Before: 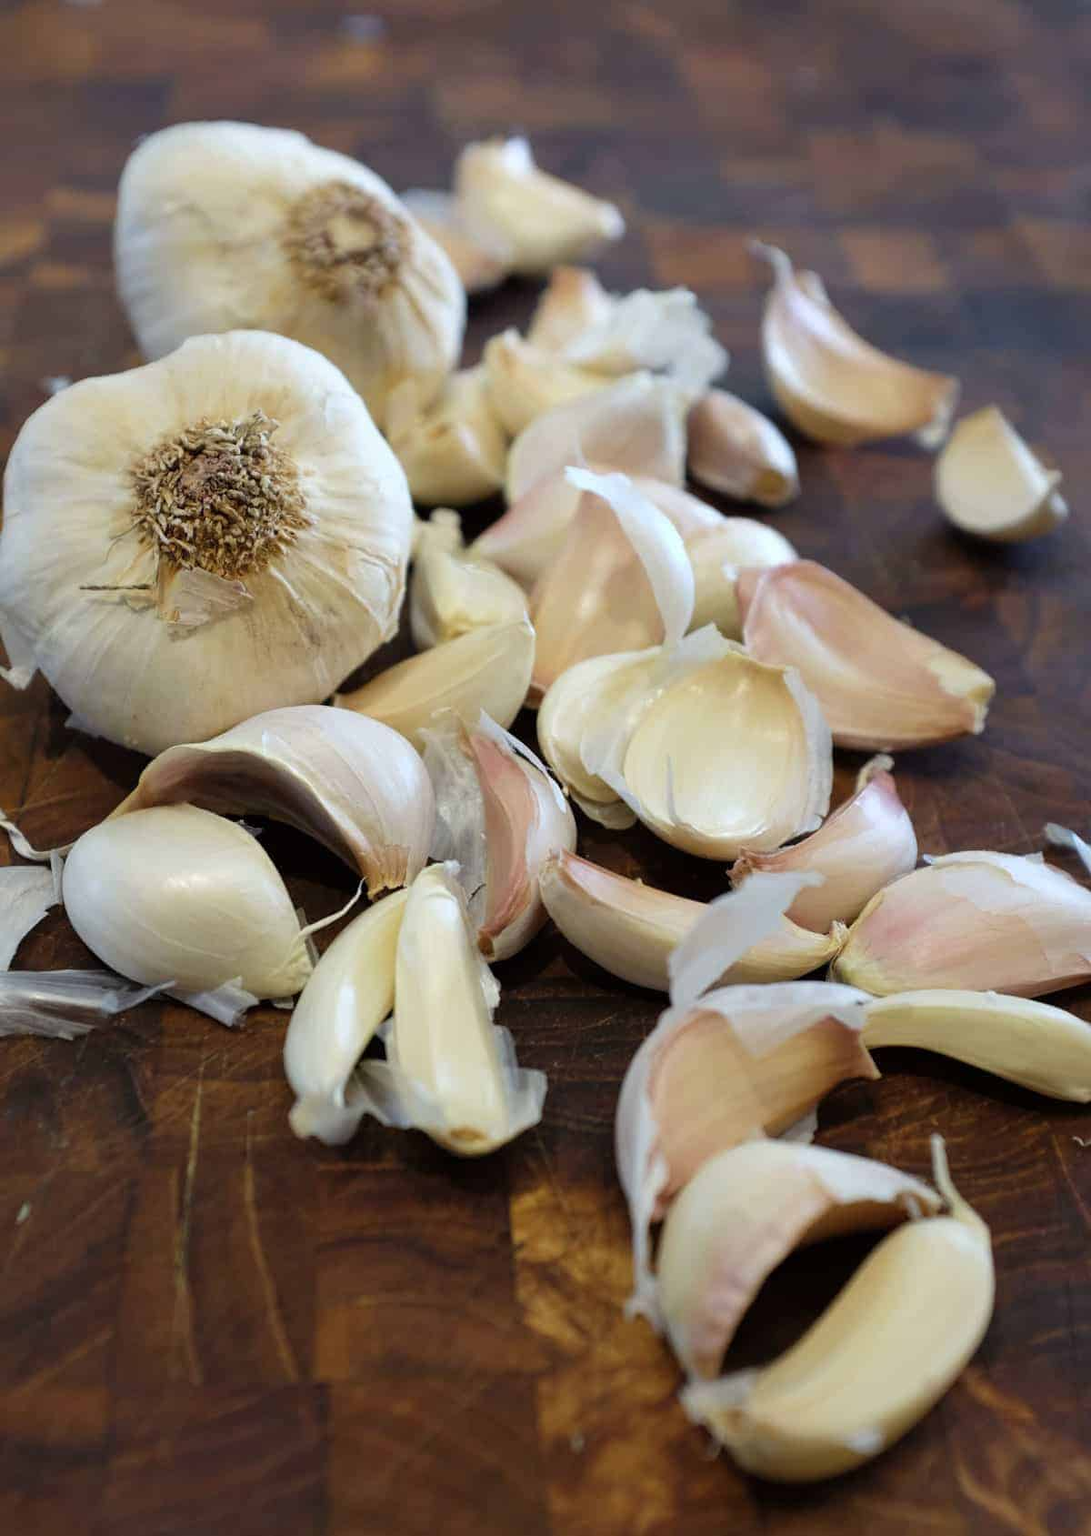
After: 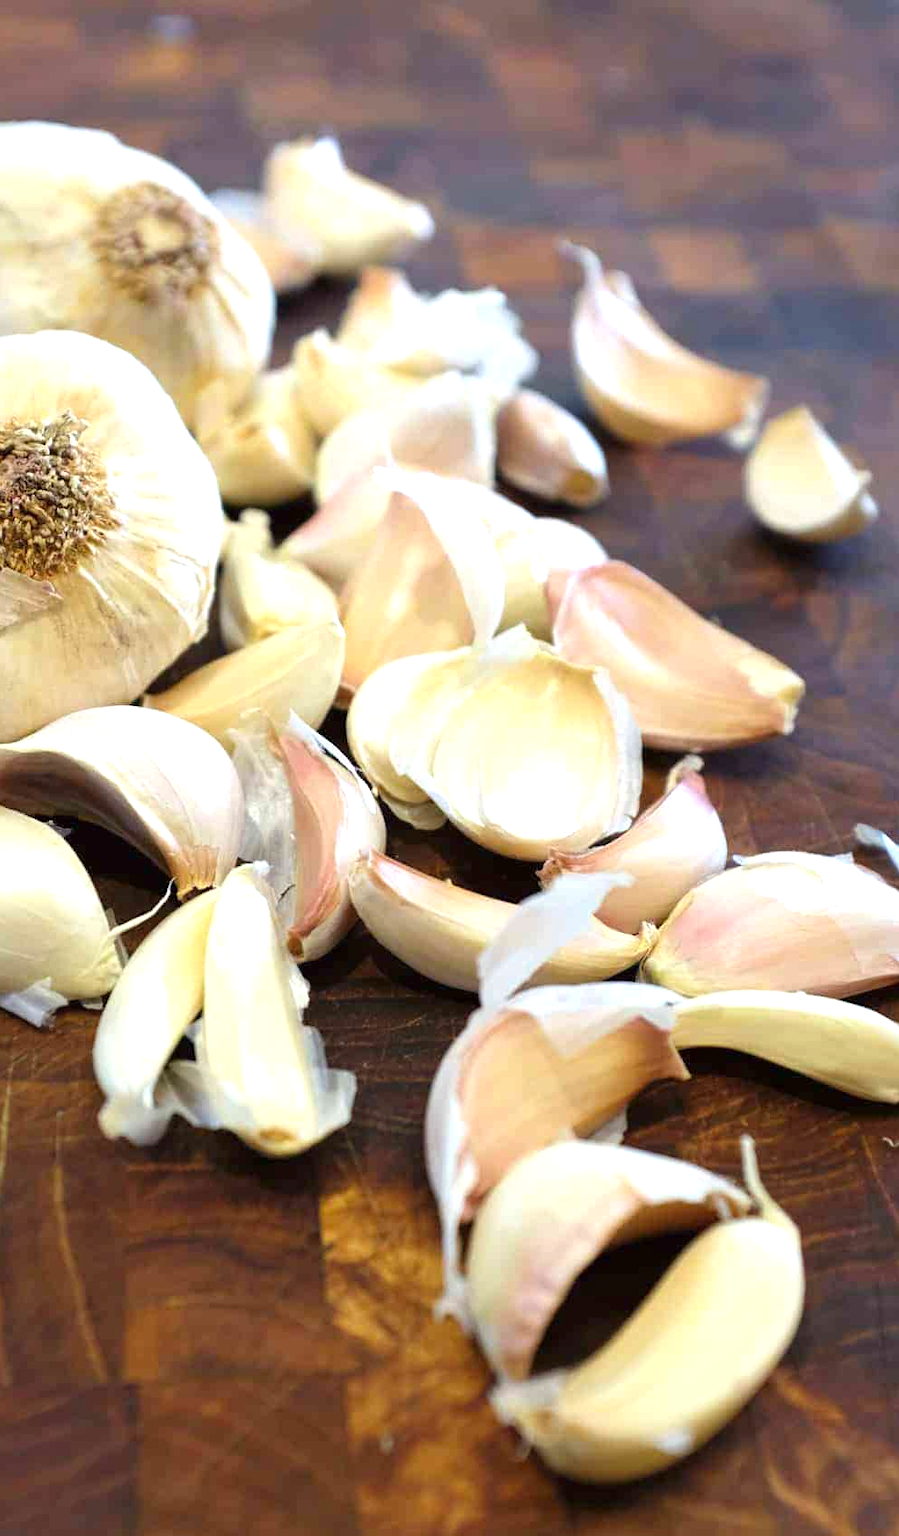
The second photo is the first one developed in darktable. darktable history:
exposure: black level correction 0, exposure 0.9 EV, compensate highlight preservation false
tone equalizer: on, module defaults
contrast brightness saturation: saturation 0.13
crop: left 17.582%, bottom 0.031%
